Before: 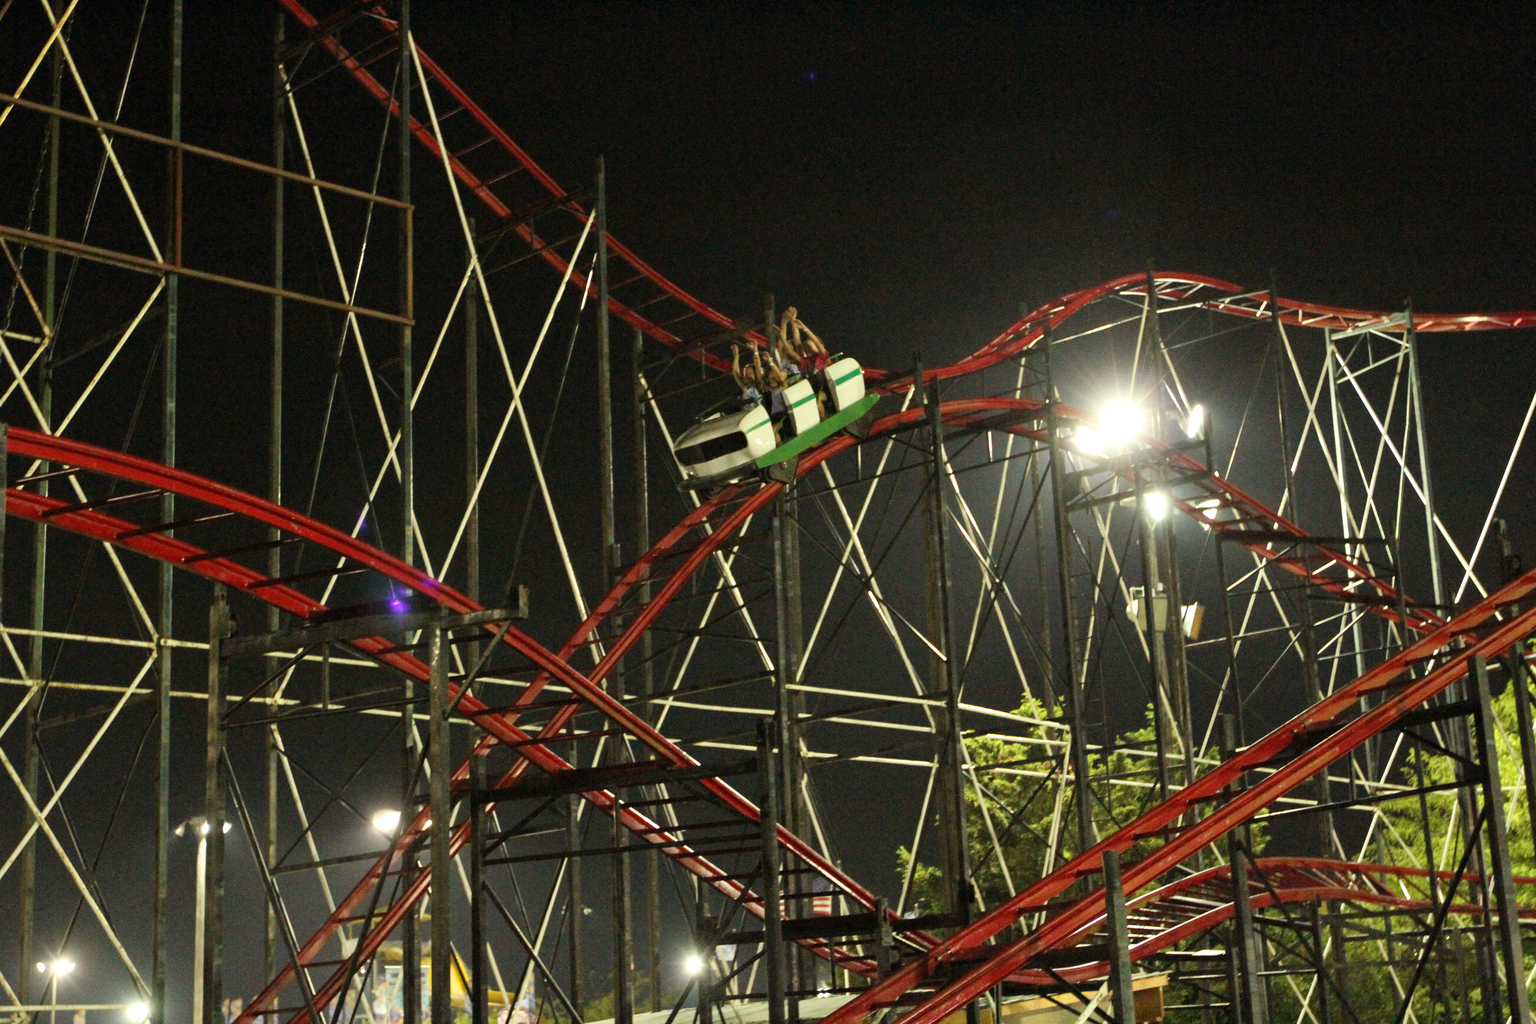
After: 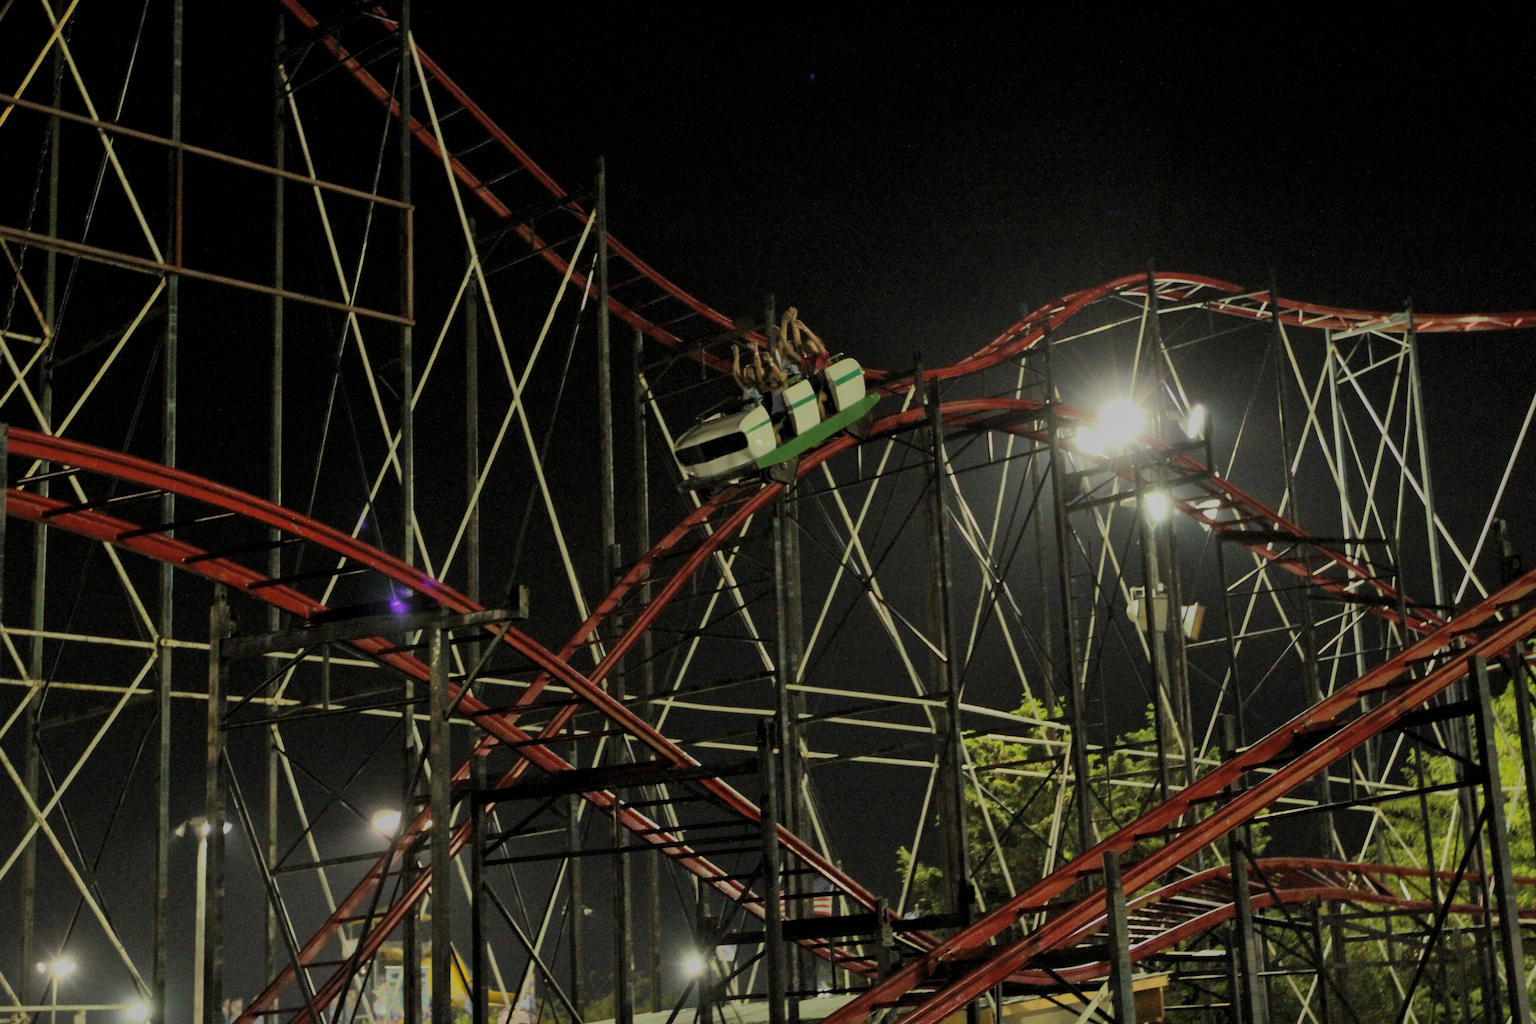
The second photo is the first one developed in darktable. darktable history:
levels: levels [0.029, 0.545, 0.971]
exposure: exposure -0.462 EV, compensate highlight preservation false
shadows and highlights: shadows 38.43, highlights -74.54
